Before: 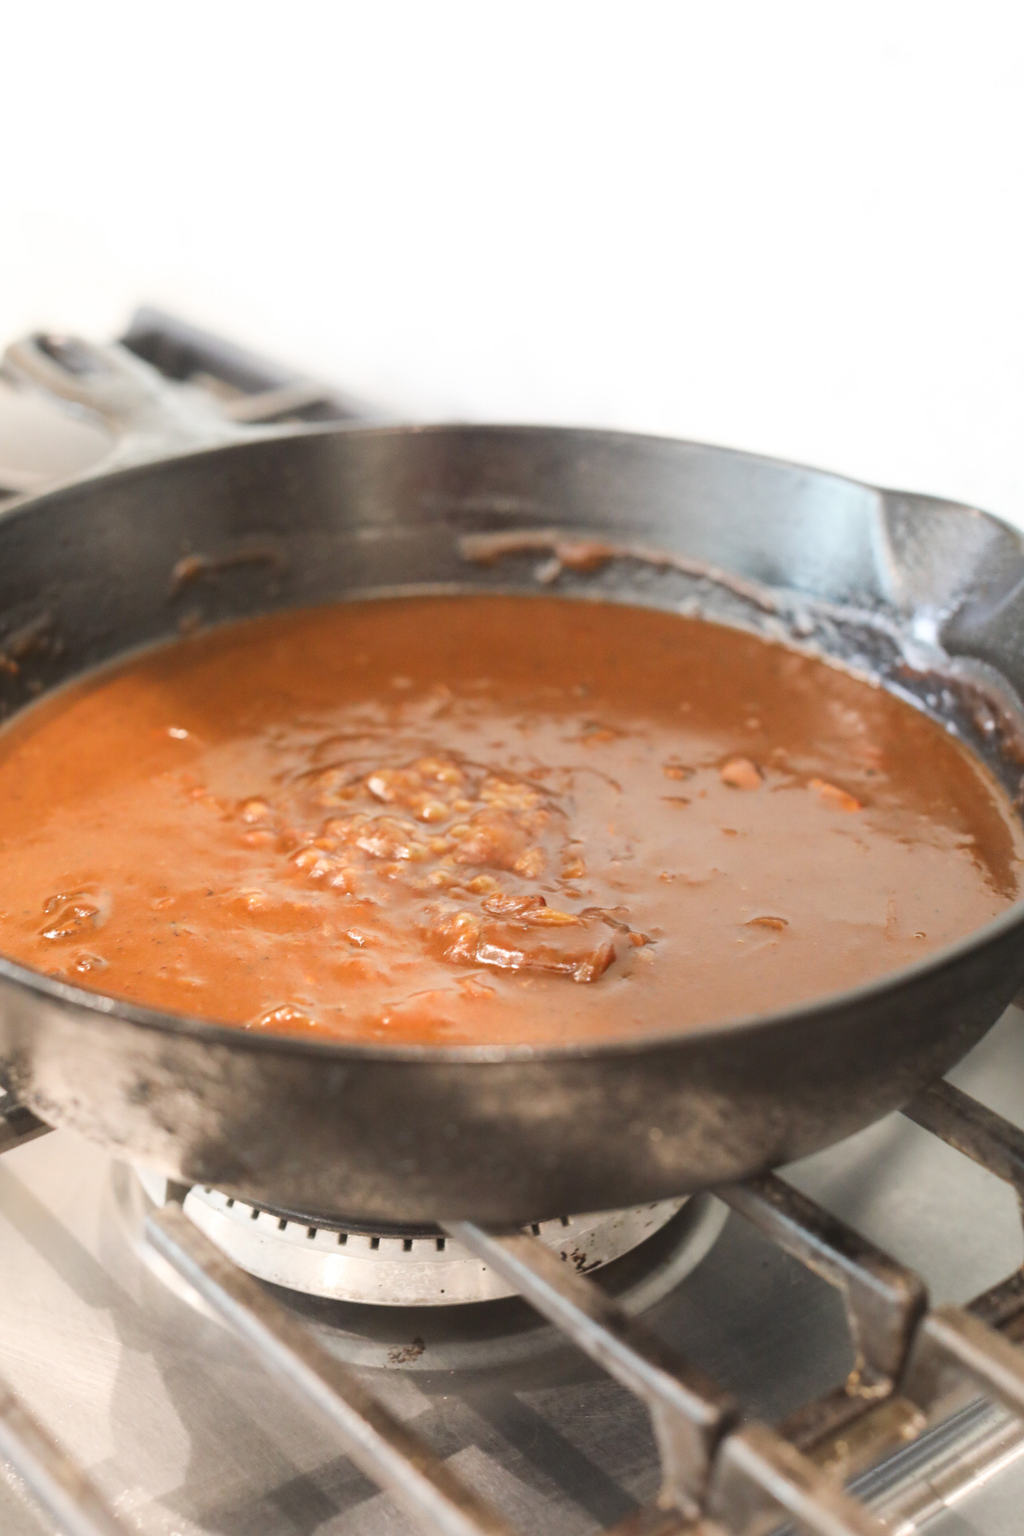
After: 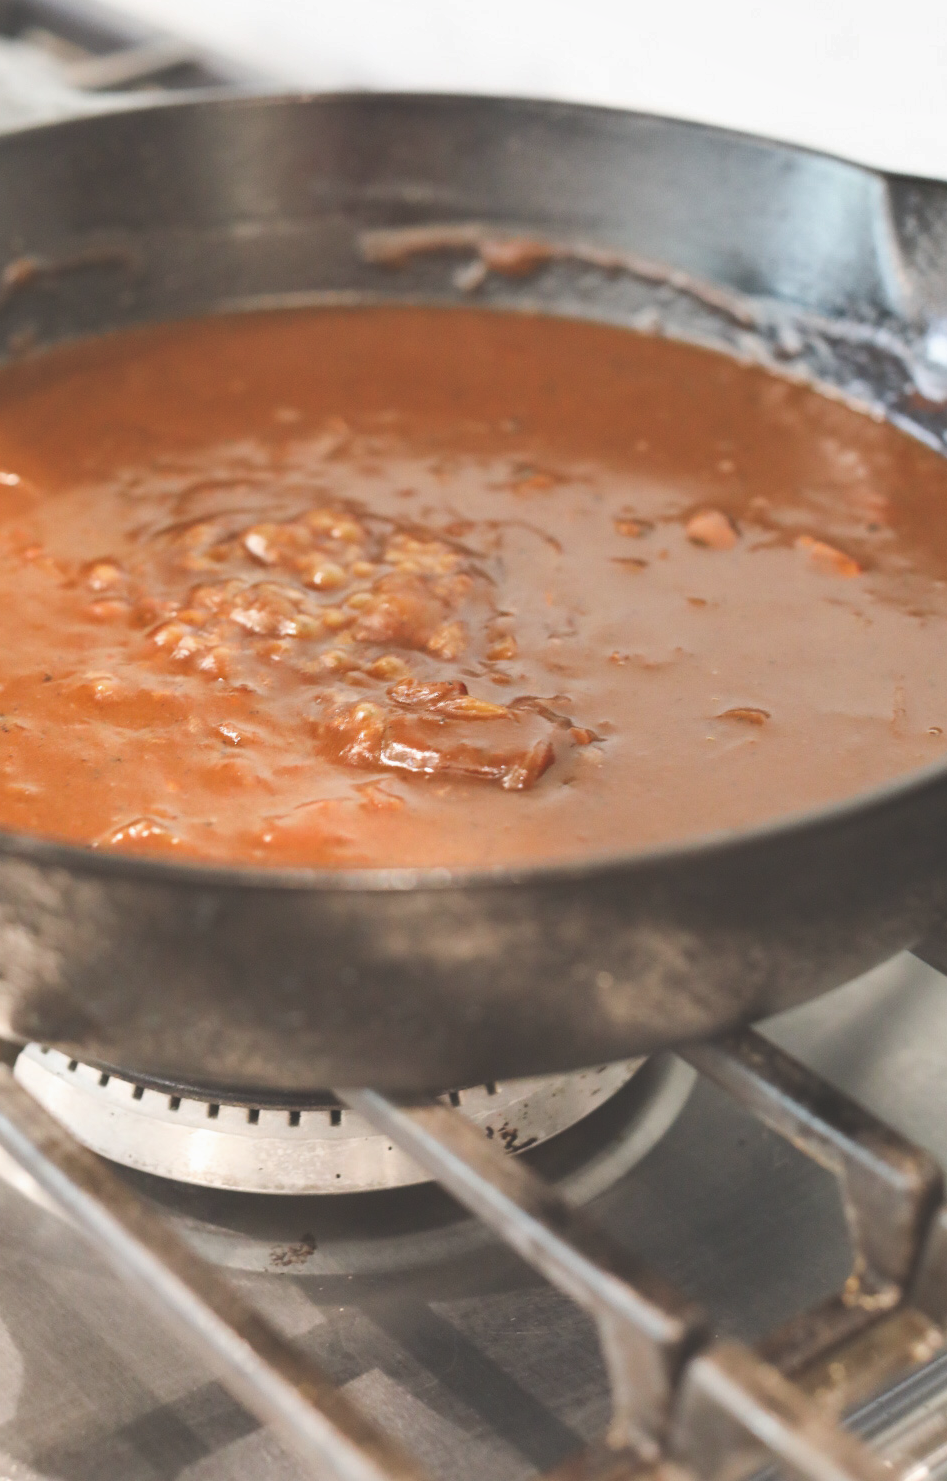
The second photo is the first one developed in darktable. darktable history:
exposure: black level correction -0.023, exposure -0.039 EV, compensate highlight preservation false
shadows and highlights: shadows 60, highlights -60.23, soften with gaussian
crop: left 16.871%, top 22.857%, right 9.116%
